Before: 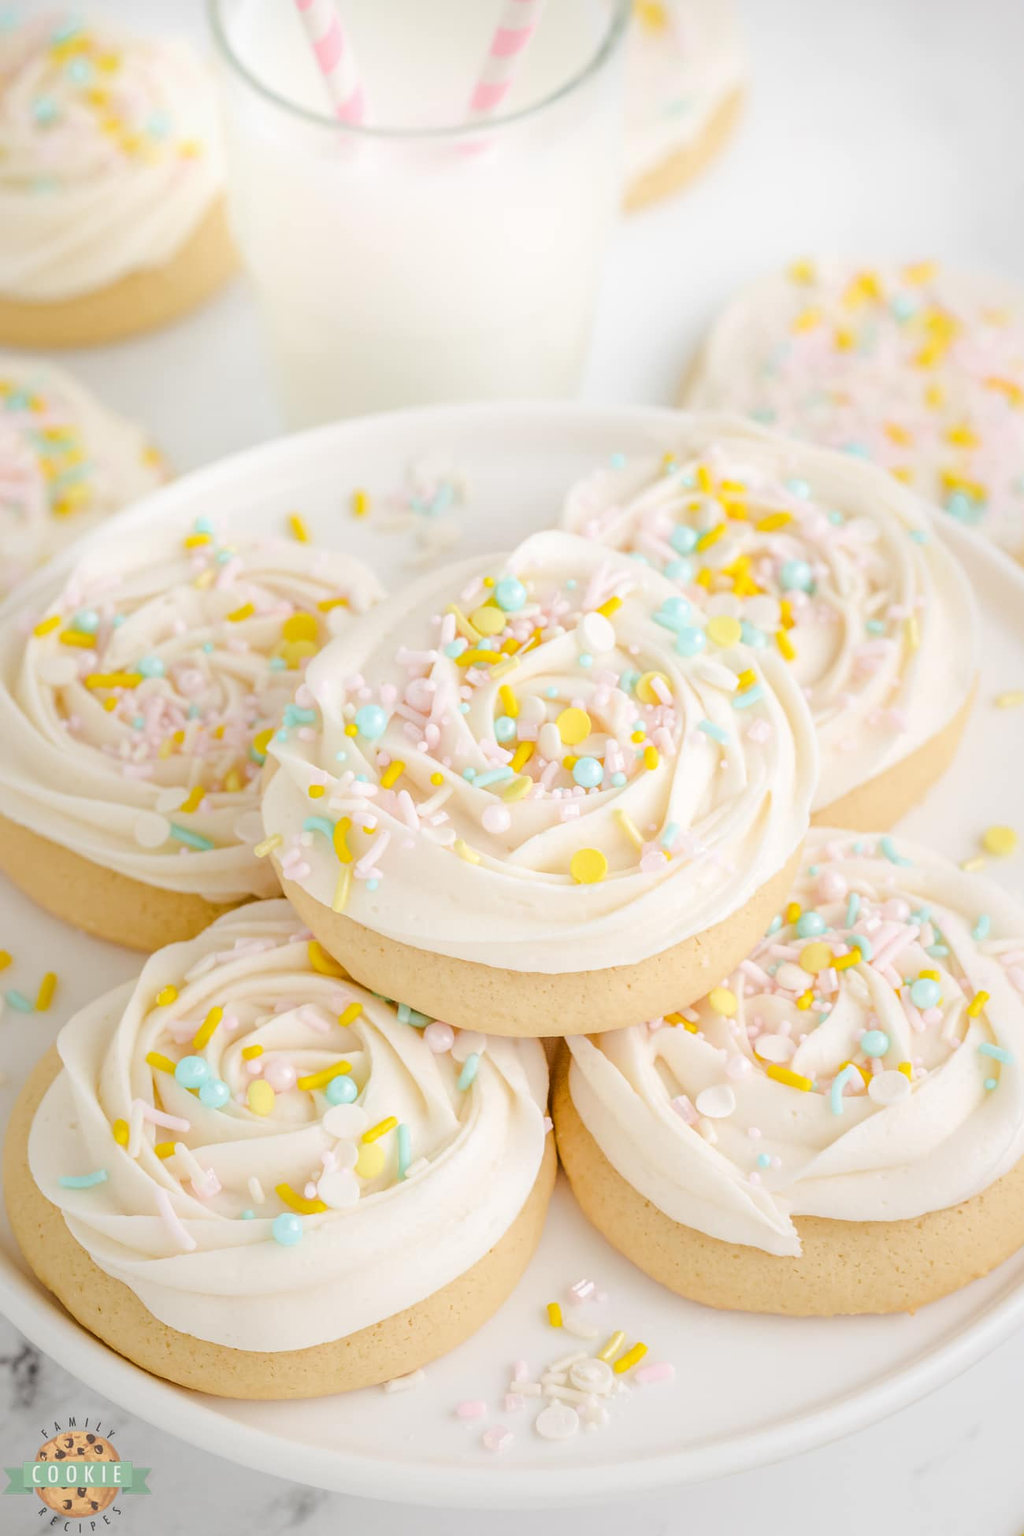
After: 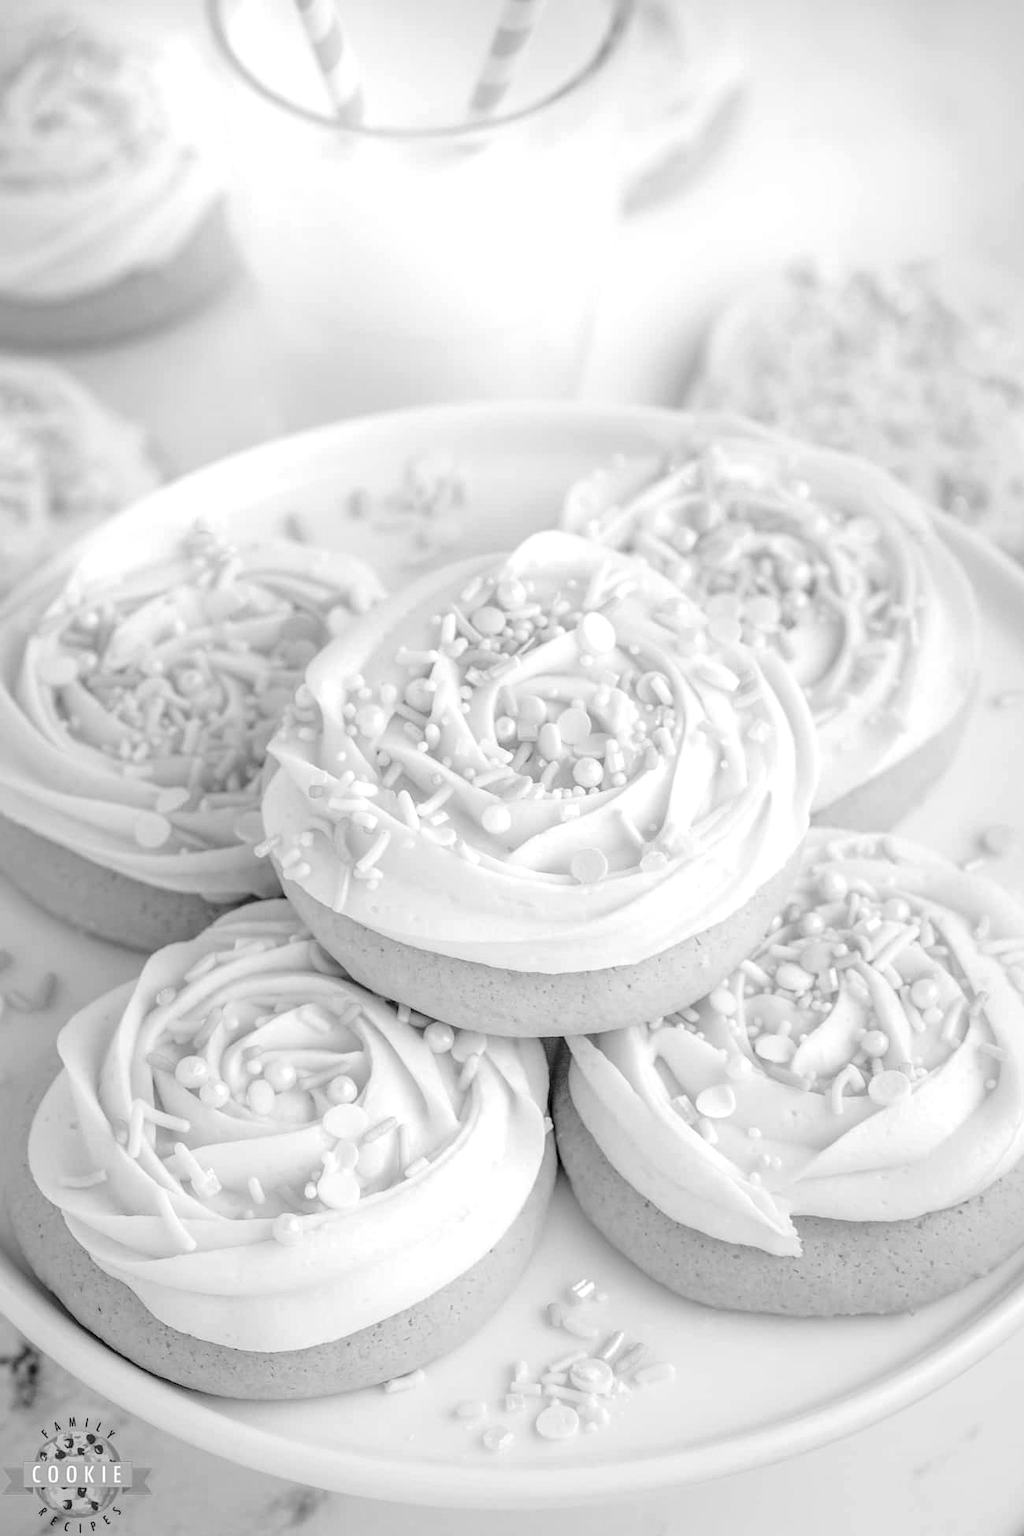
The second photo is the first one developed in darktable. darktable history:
monochrome: on, module defaults
local contrast: detail 160%
